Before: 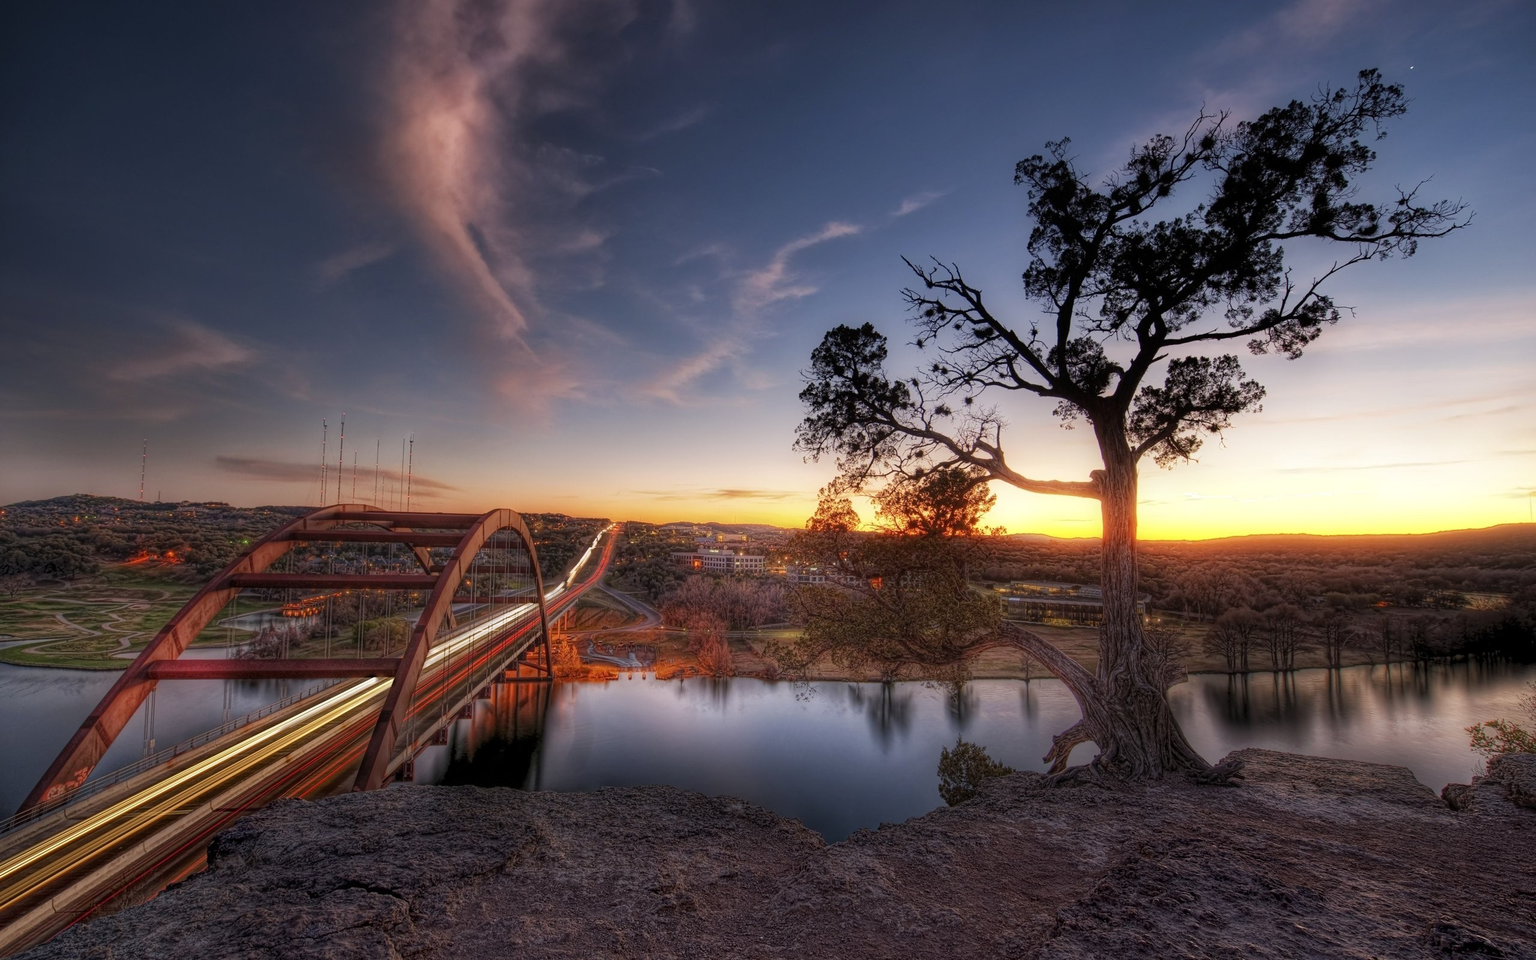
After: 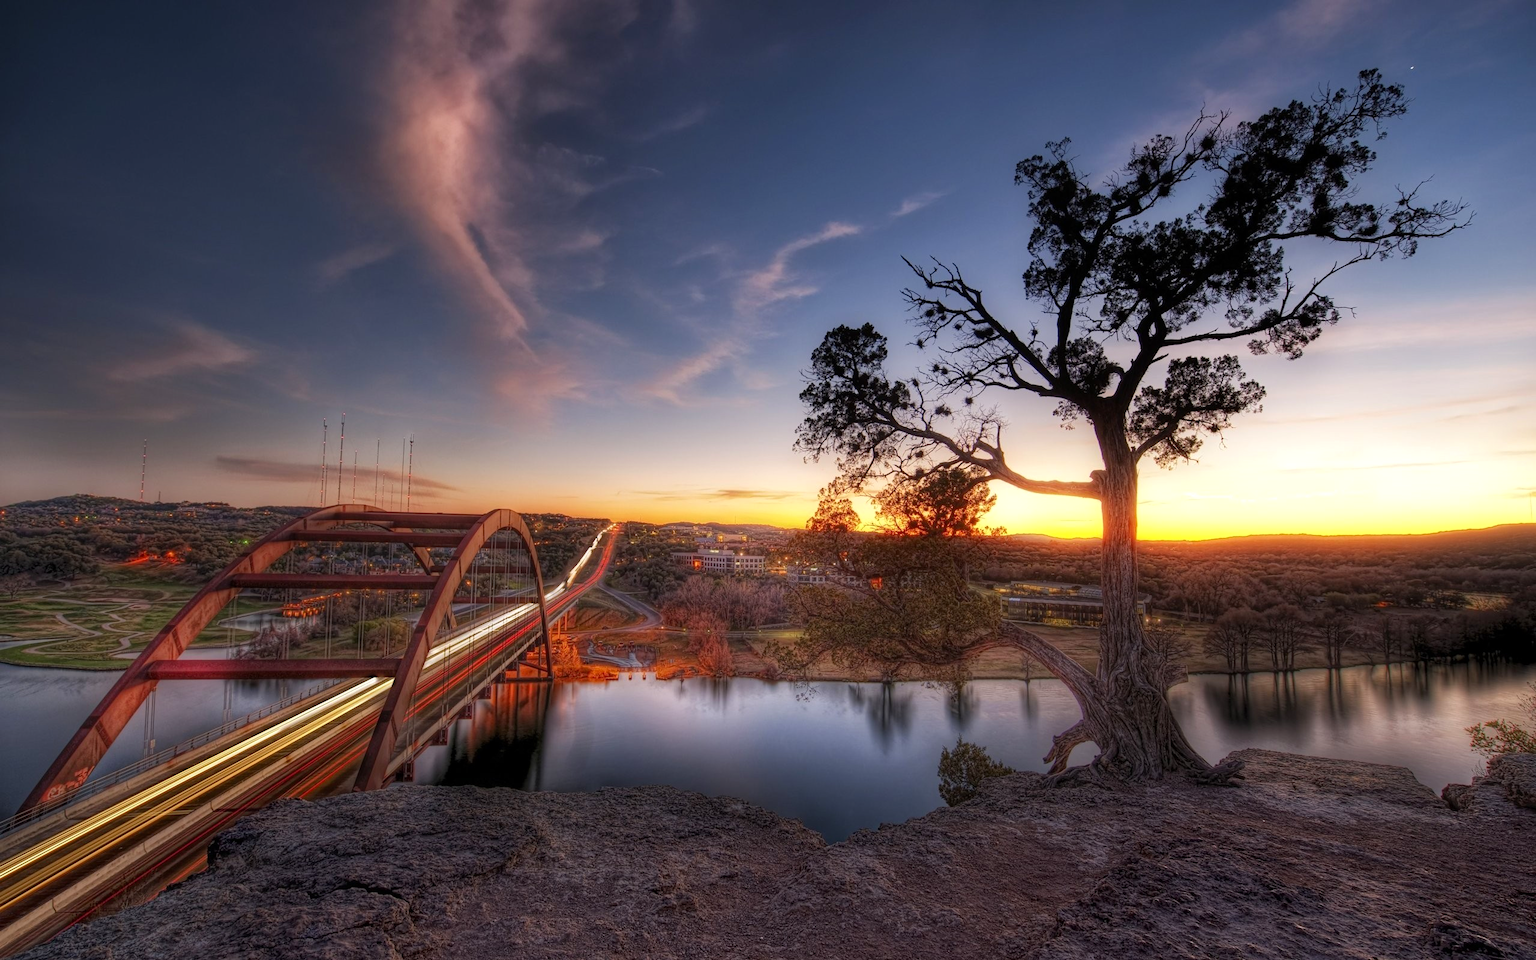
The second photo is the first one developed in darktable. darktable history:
exposure: exposure 0.127 EV, compensate highlight preservation false
color correction: saturation 1.11
